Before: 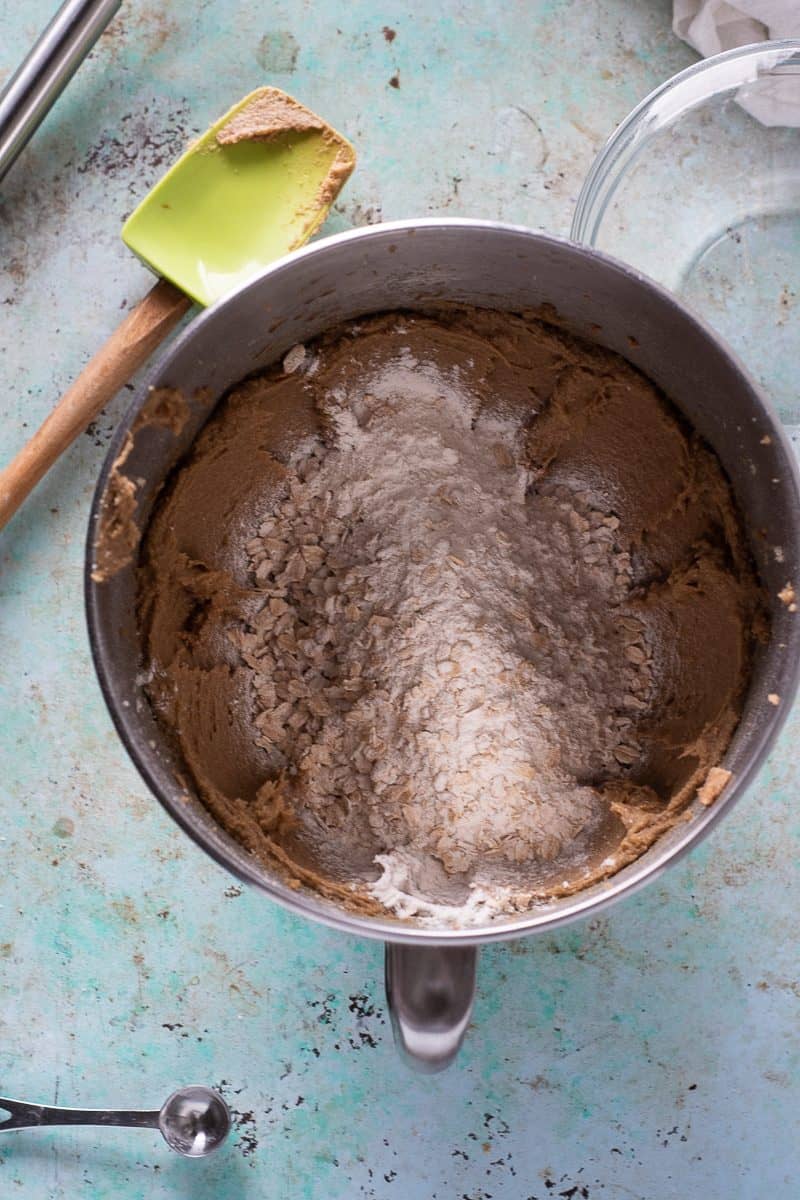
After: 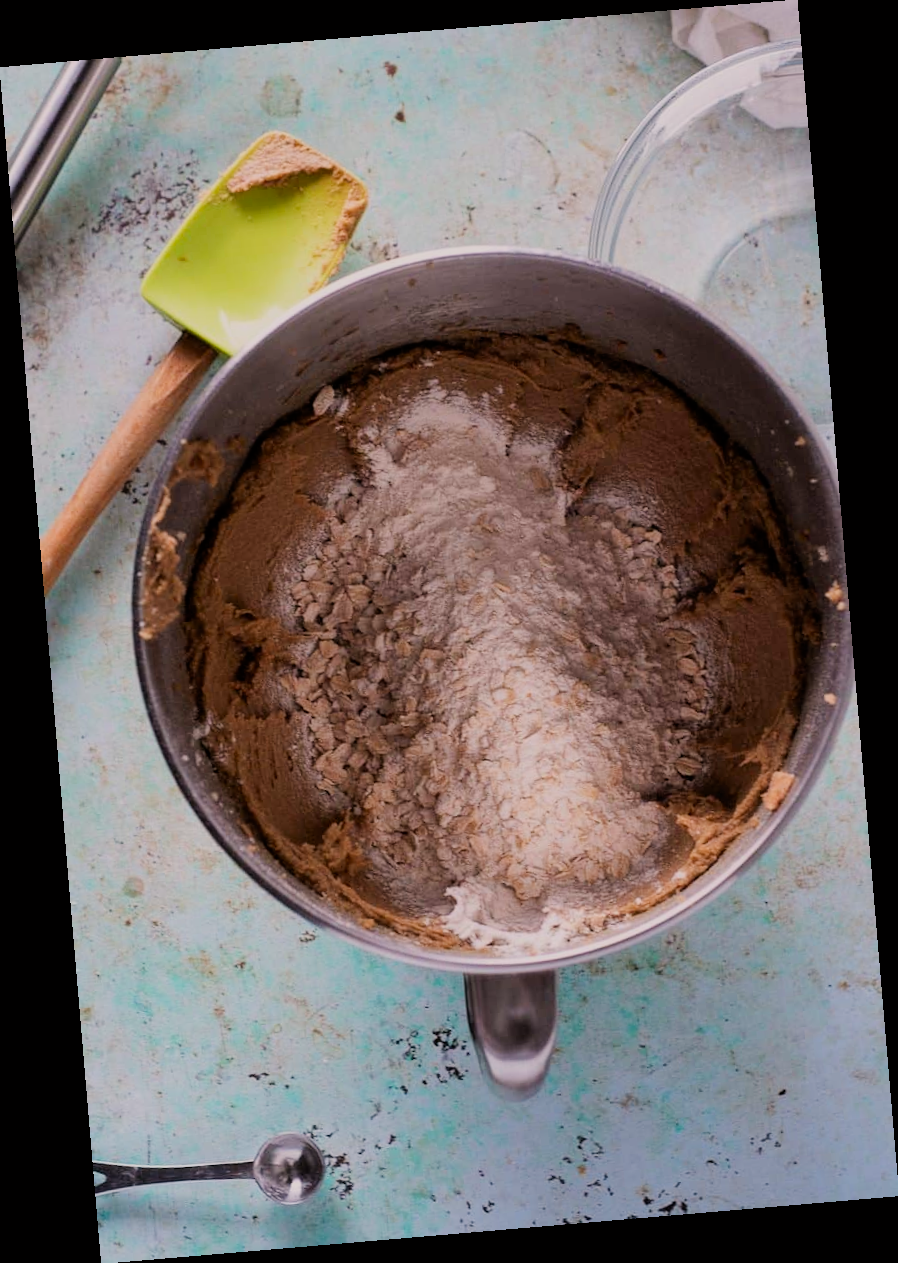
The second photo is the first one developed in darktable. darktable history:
filmic rgb: black relative exposure -7.65 EV, white relative exposure 4.56 EV, hardness 3.61
color correction: highlights a* 3.22, highlights b* 1.93, saturation 1.19
rotate and perspective: rotation -4.86°, automatic cropping off
